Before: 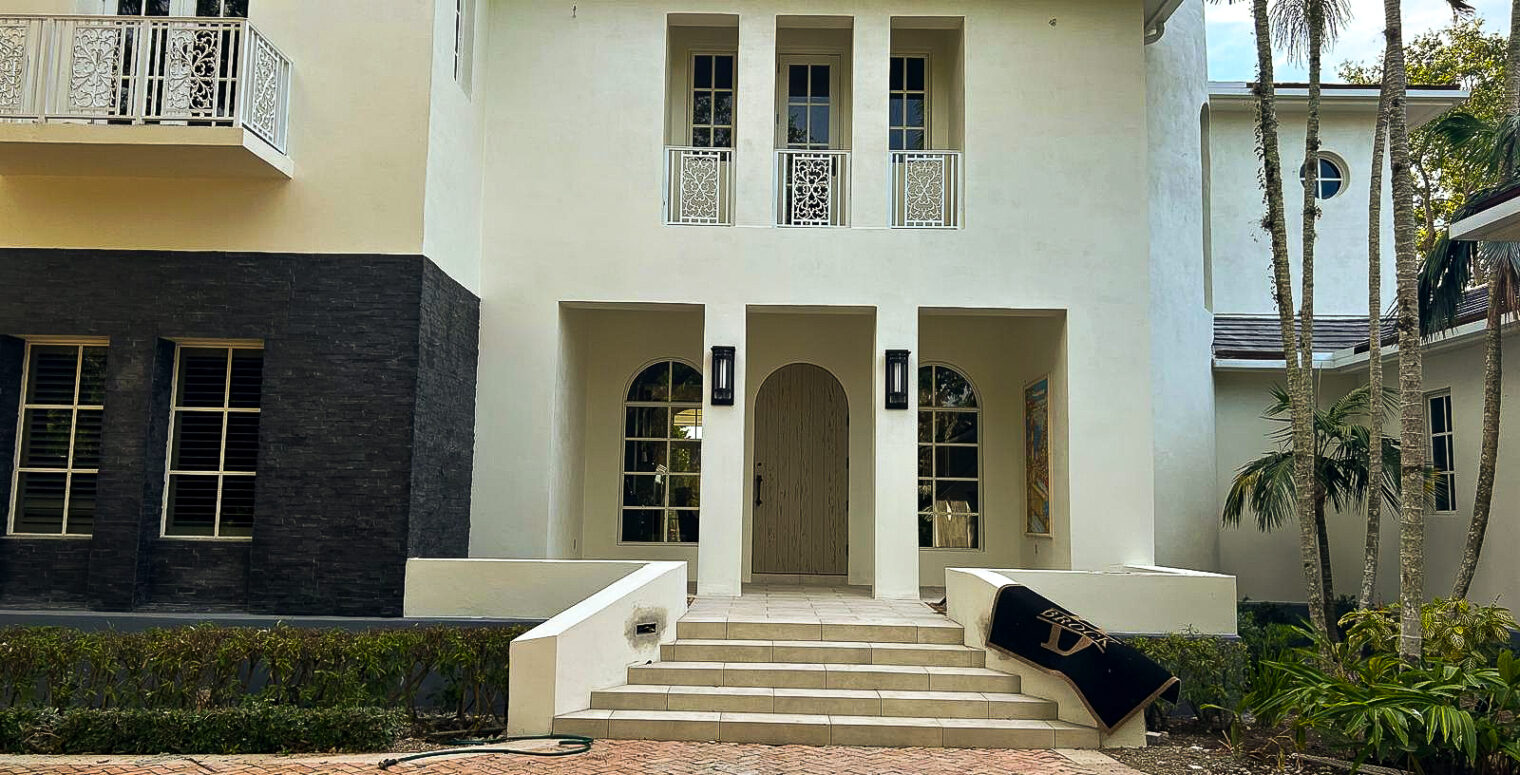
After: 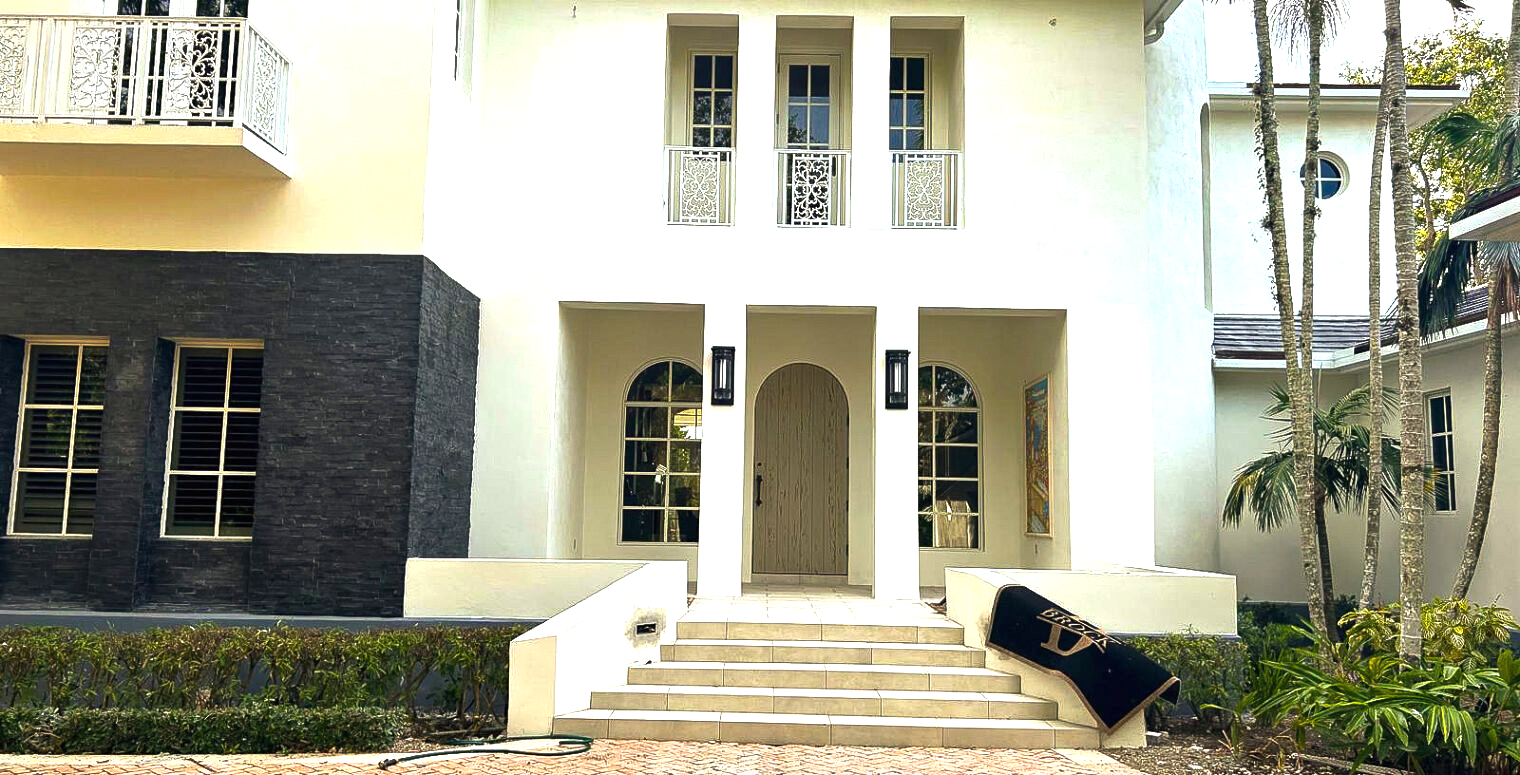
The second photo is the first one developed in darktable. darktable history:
white balance: emerald 1
exposure: black level correction 0, exposure 1.1 EV, compensate exposure bias true, compensate highlight preservation false
tone equalizer: on, module defaults
